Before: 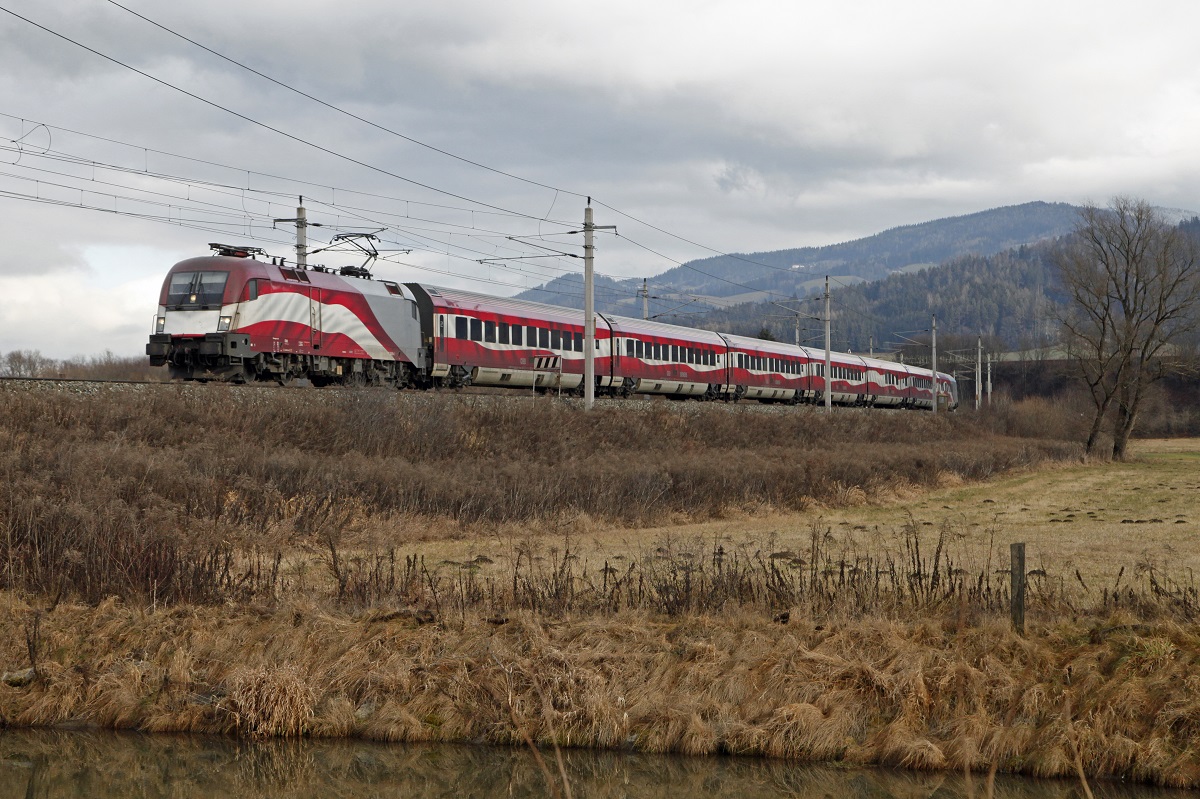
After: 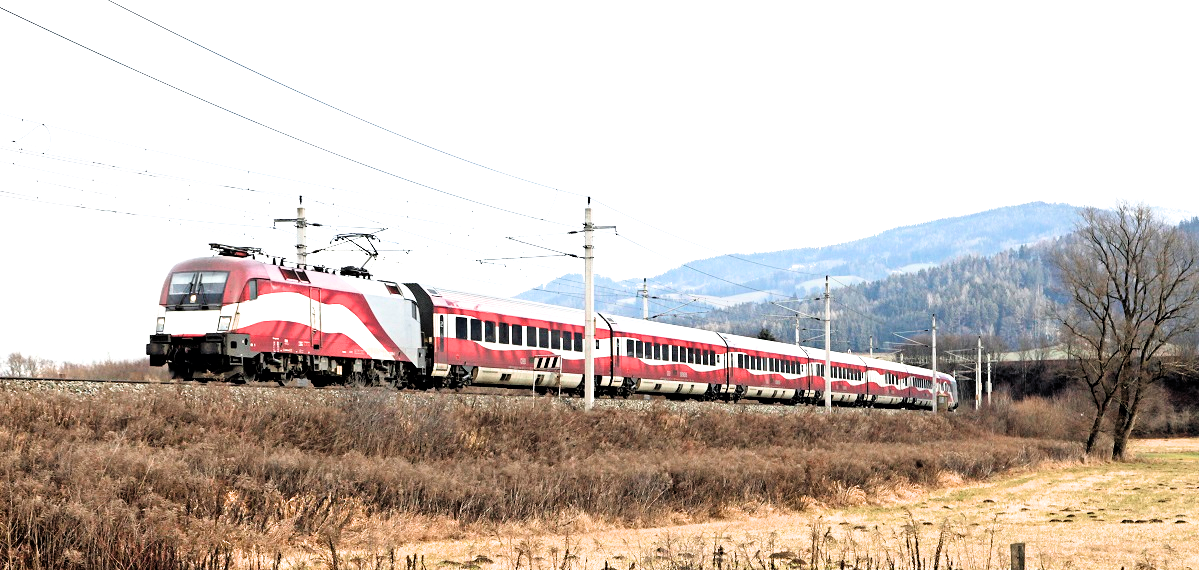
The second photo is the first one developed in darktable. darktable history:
exposure: black level correction 0, exposure 1.741 EV, compensate exposure bias true, compensate highlight preservation false
filmic rgb: black relative exposure -3.64 EV, white relative exposure 2.44 EV, hardness 3.29
crop: bottom 28.576%
